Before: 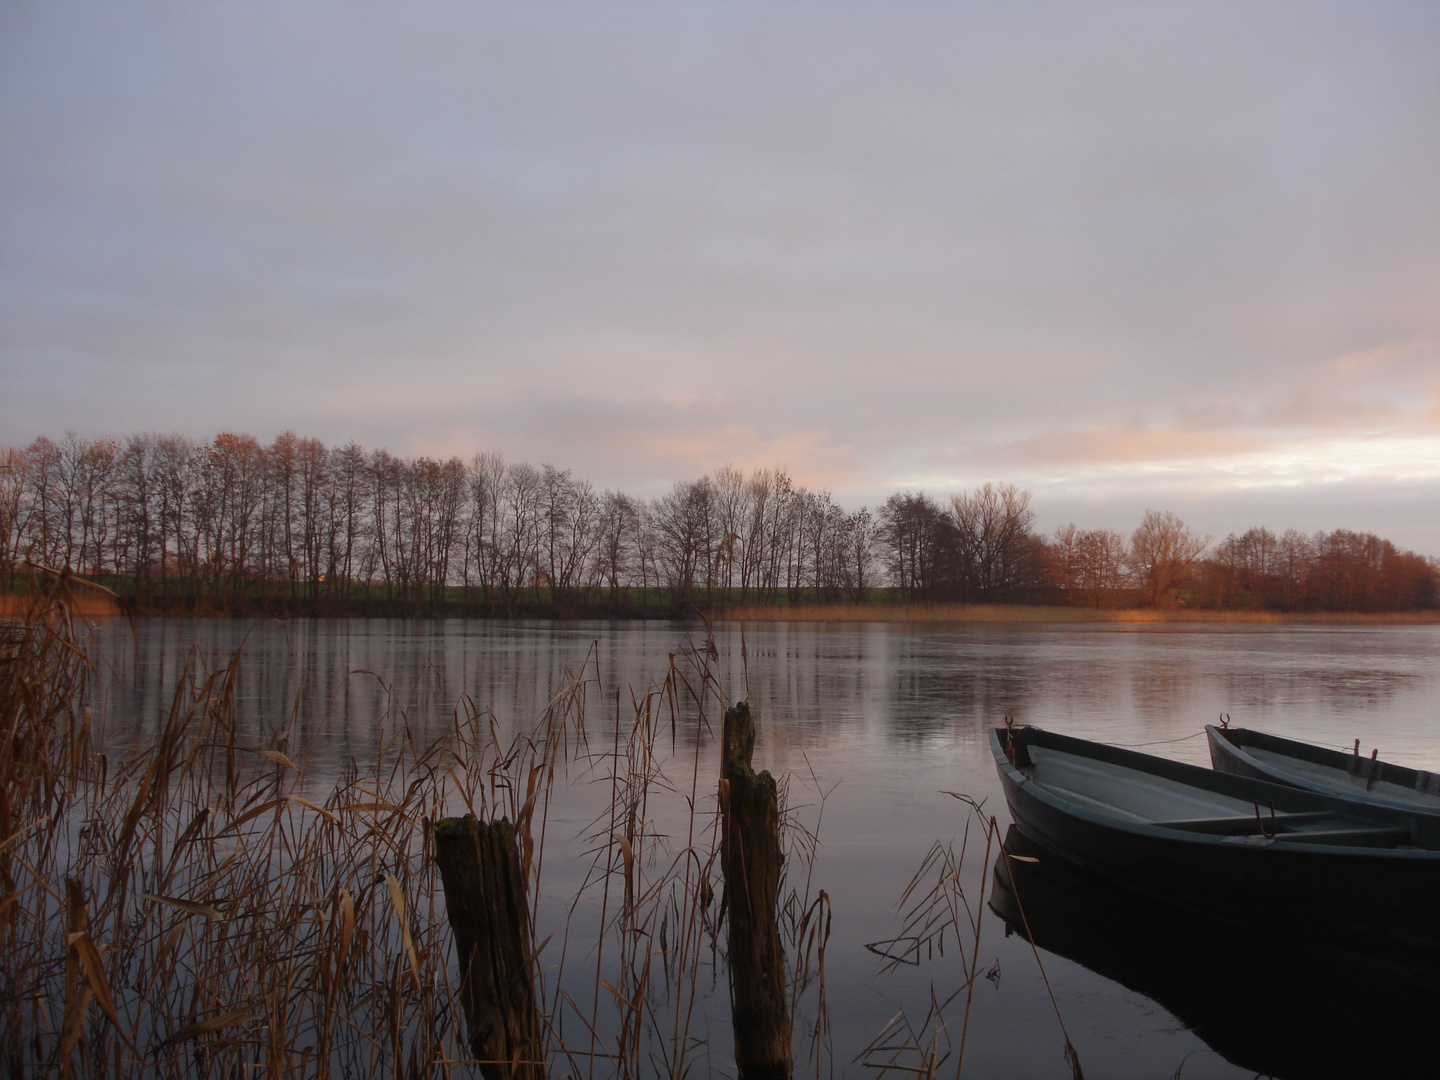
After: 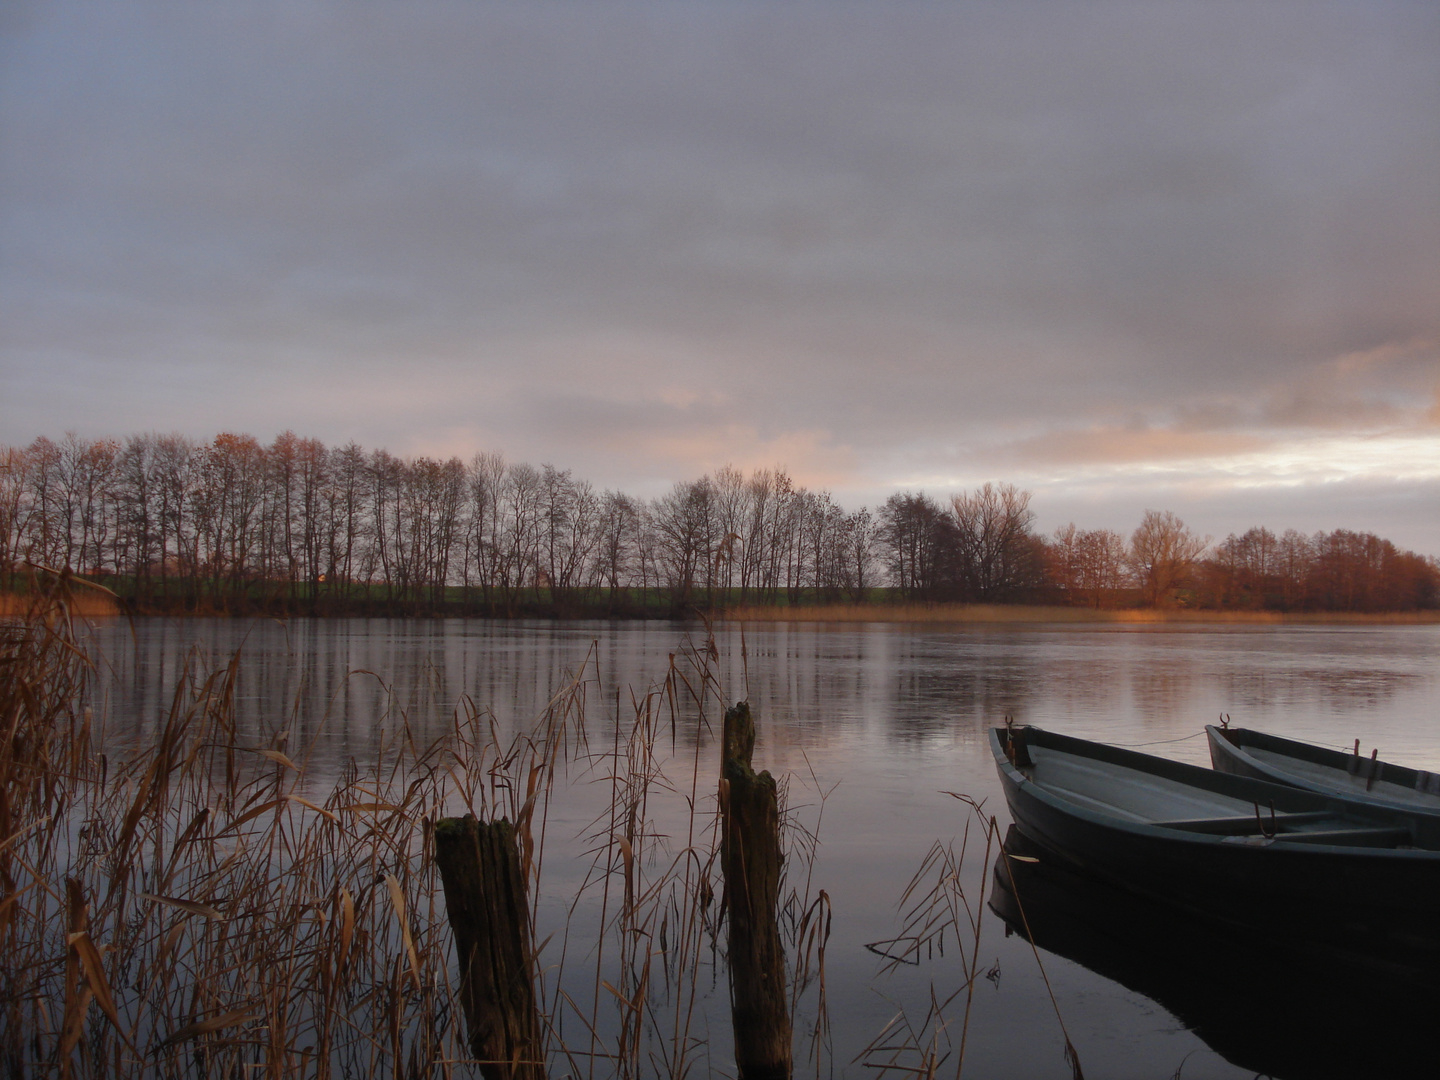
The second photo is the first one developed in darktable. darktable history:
vignetting: fall-off start 116.67%, fall-off radius 59.26%, brightness -0.31, saturation -0.056
shadows and highlights: shadows 20.91, highlights -82.73, soften with gaussian
